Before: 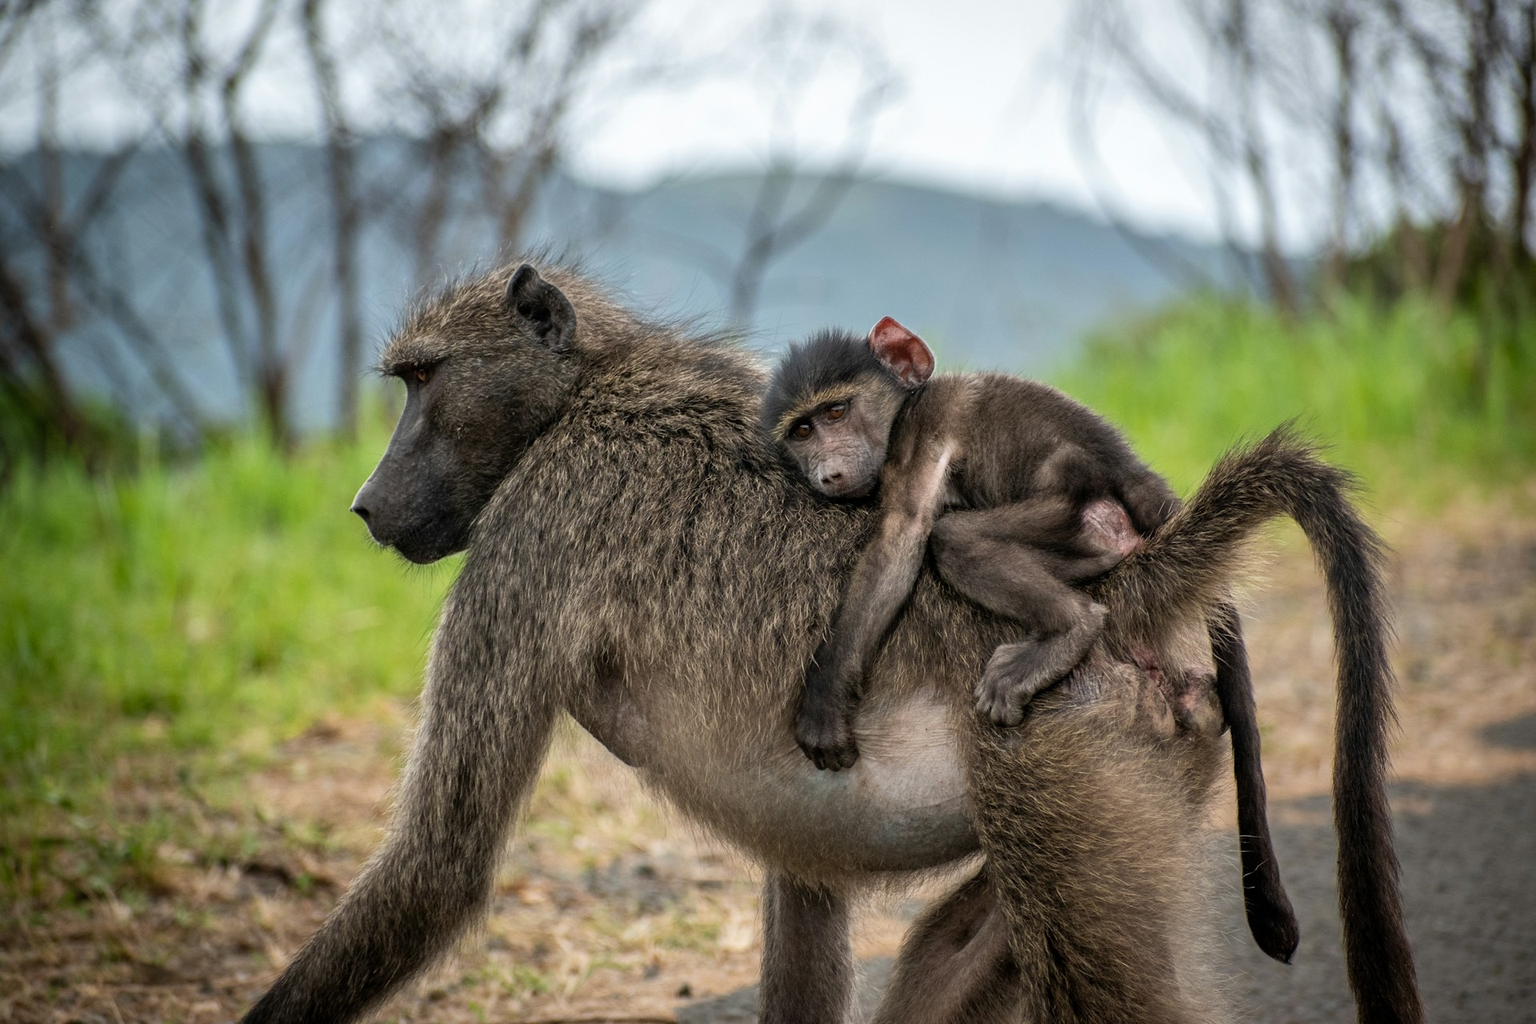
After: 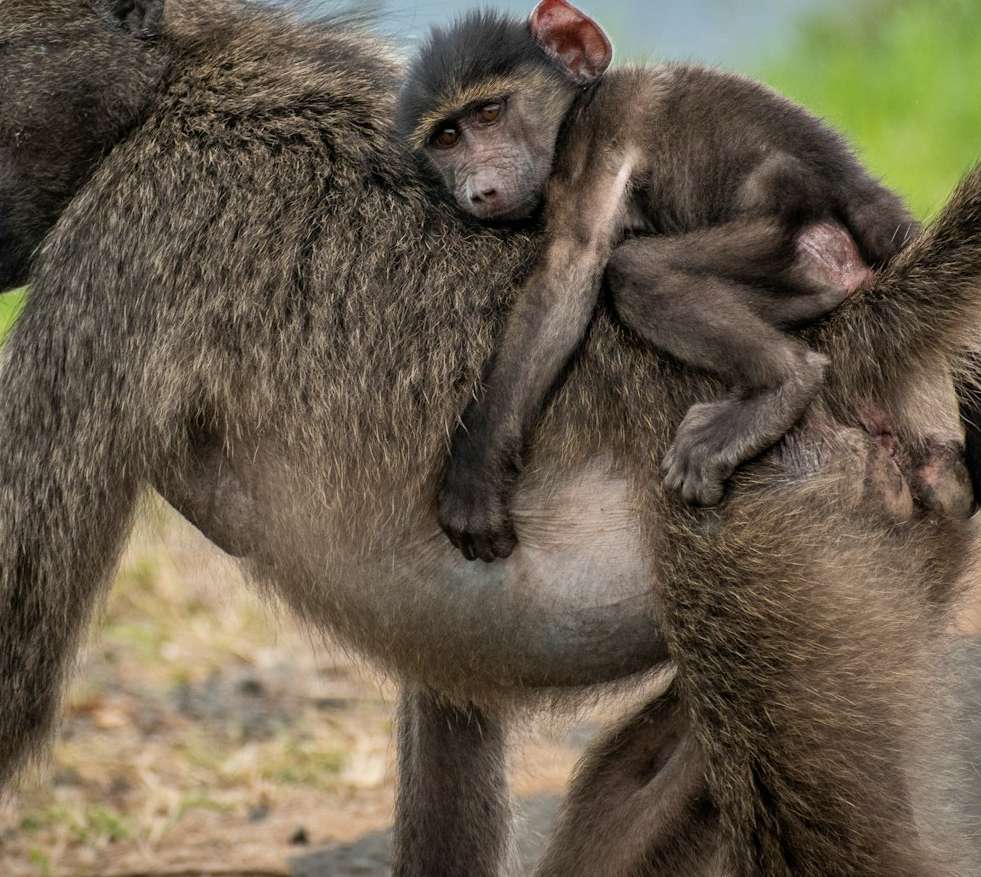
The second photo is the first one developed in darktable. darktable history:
crop and rotate: left 29.009%, top 31.478%, right 19.863%
